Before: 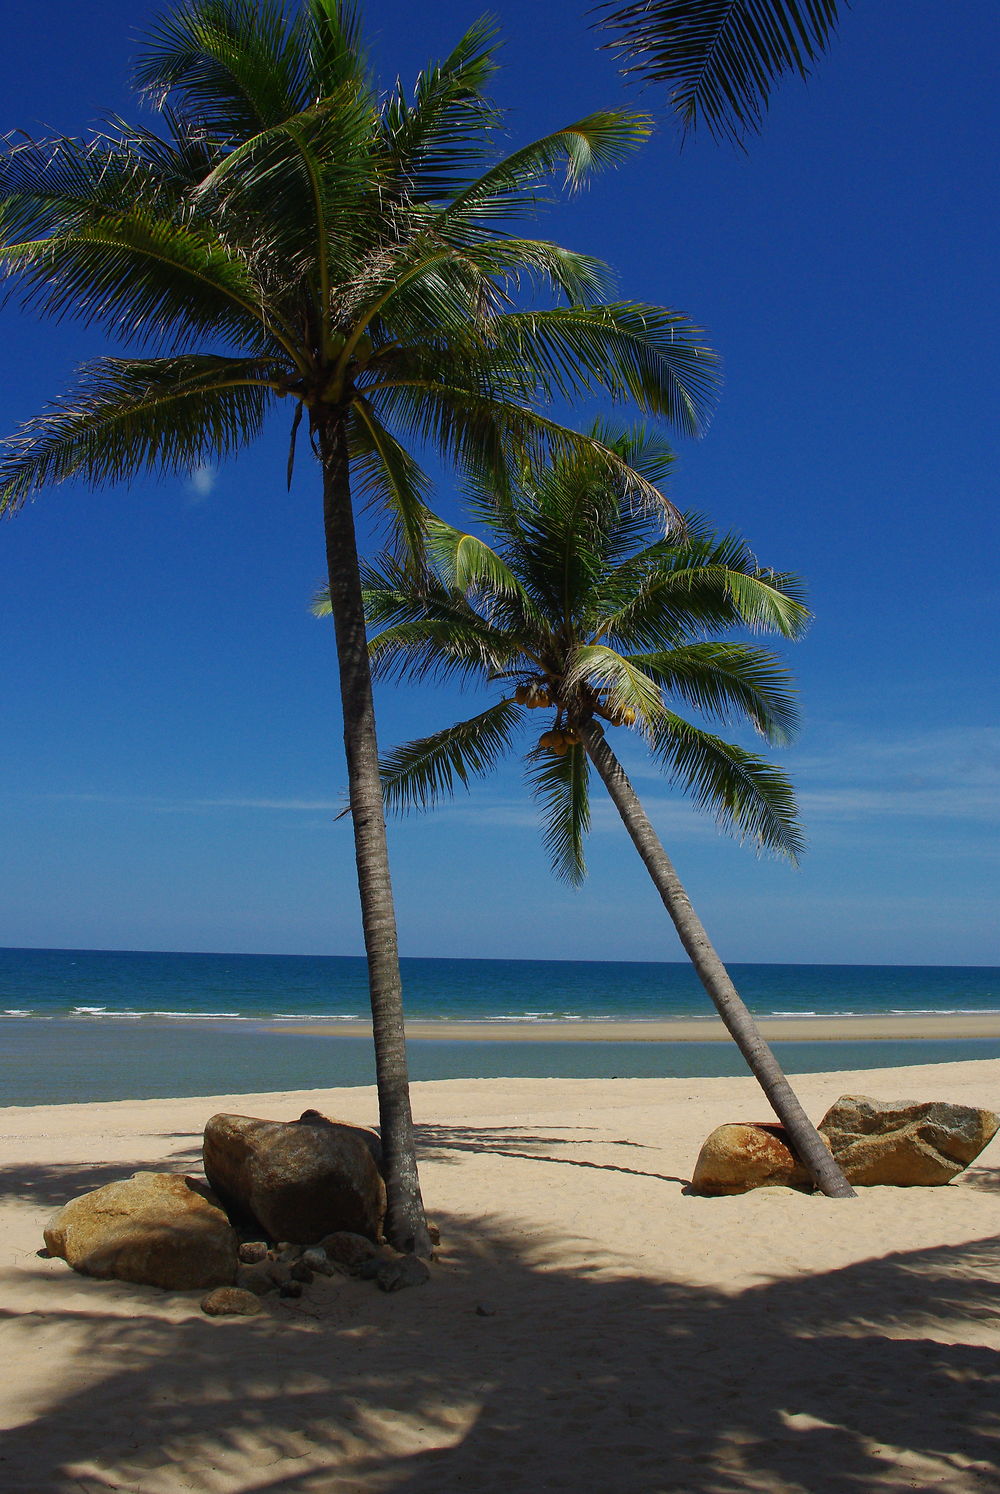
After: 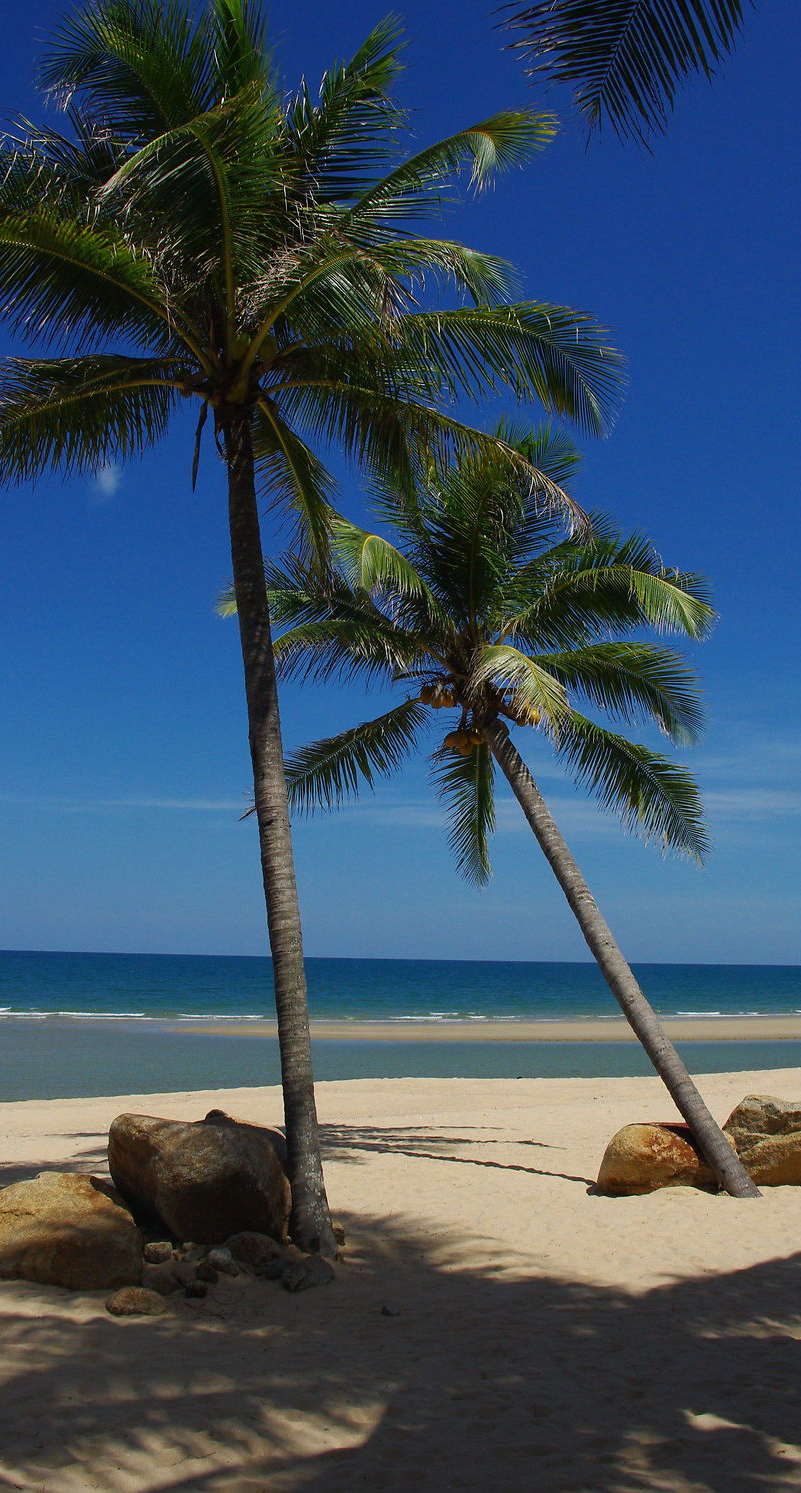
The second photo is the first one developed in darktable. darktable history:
crop and rotate: left 9.529%, right 10.301%
